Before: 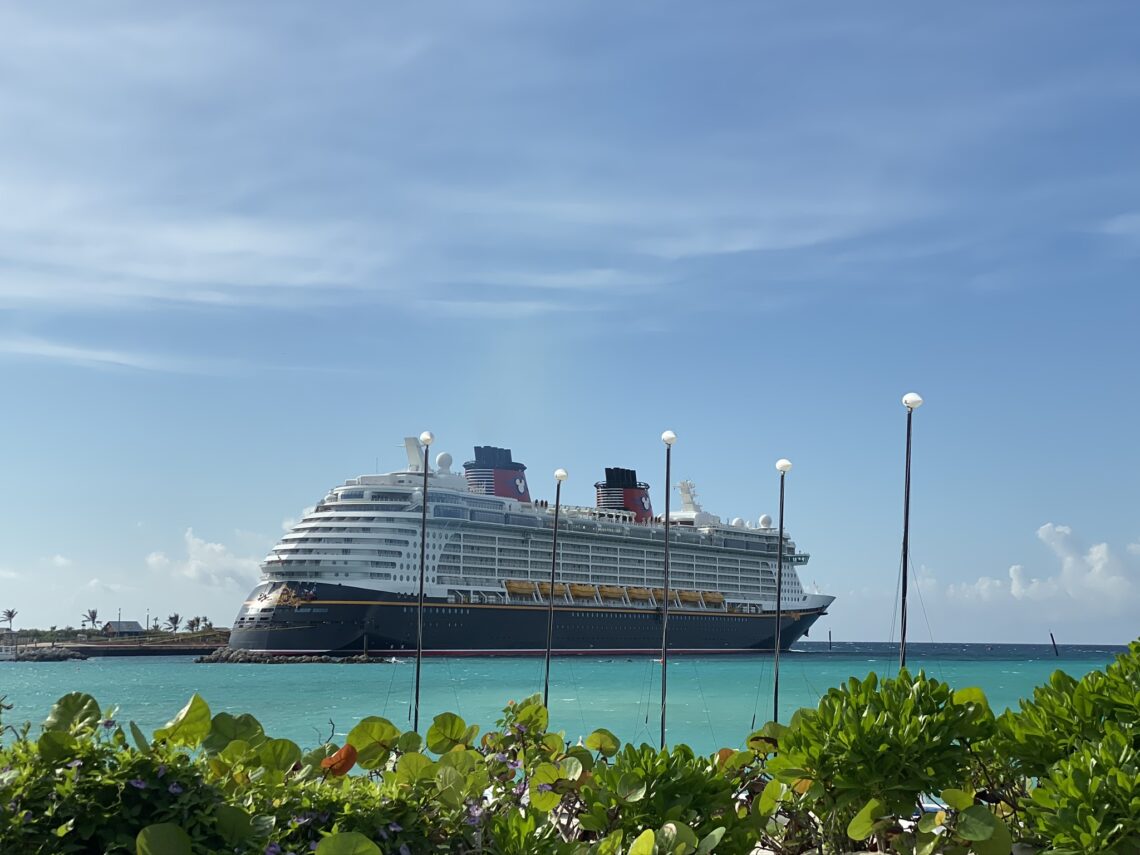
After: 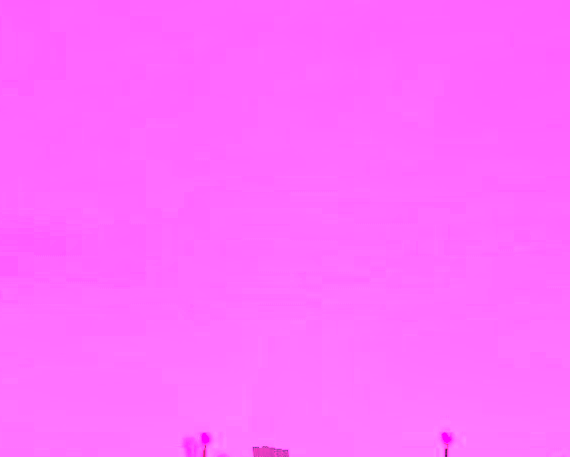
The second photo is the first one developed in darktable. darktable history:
white balance: red 4.26, blue 1.802
crop: left 19.556%, right 30.401%, bottom 46.458%
exposure: compensate highlight preservation false
